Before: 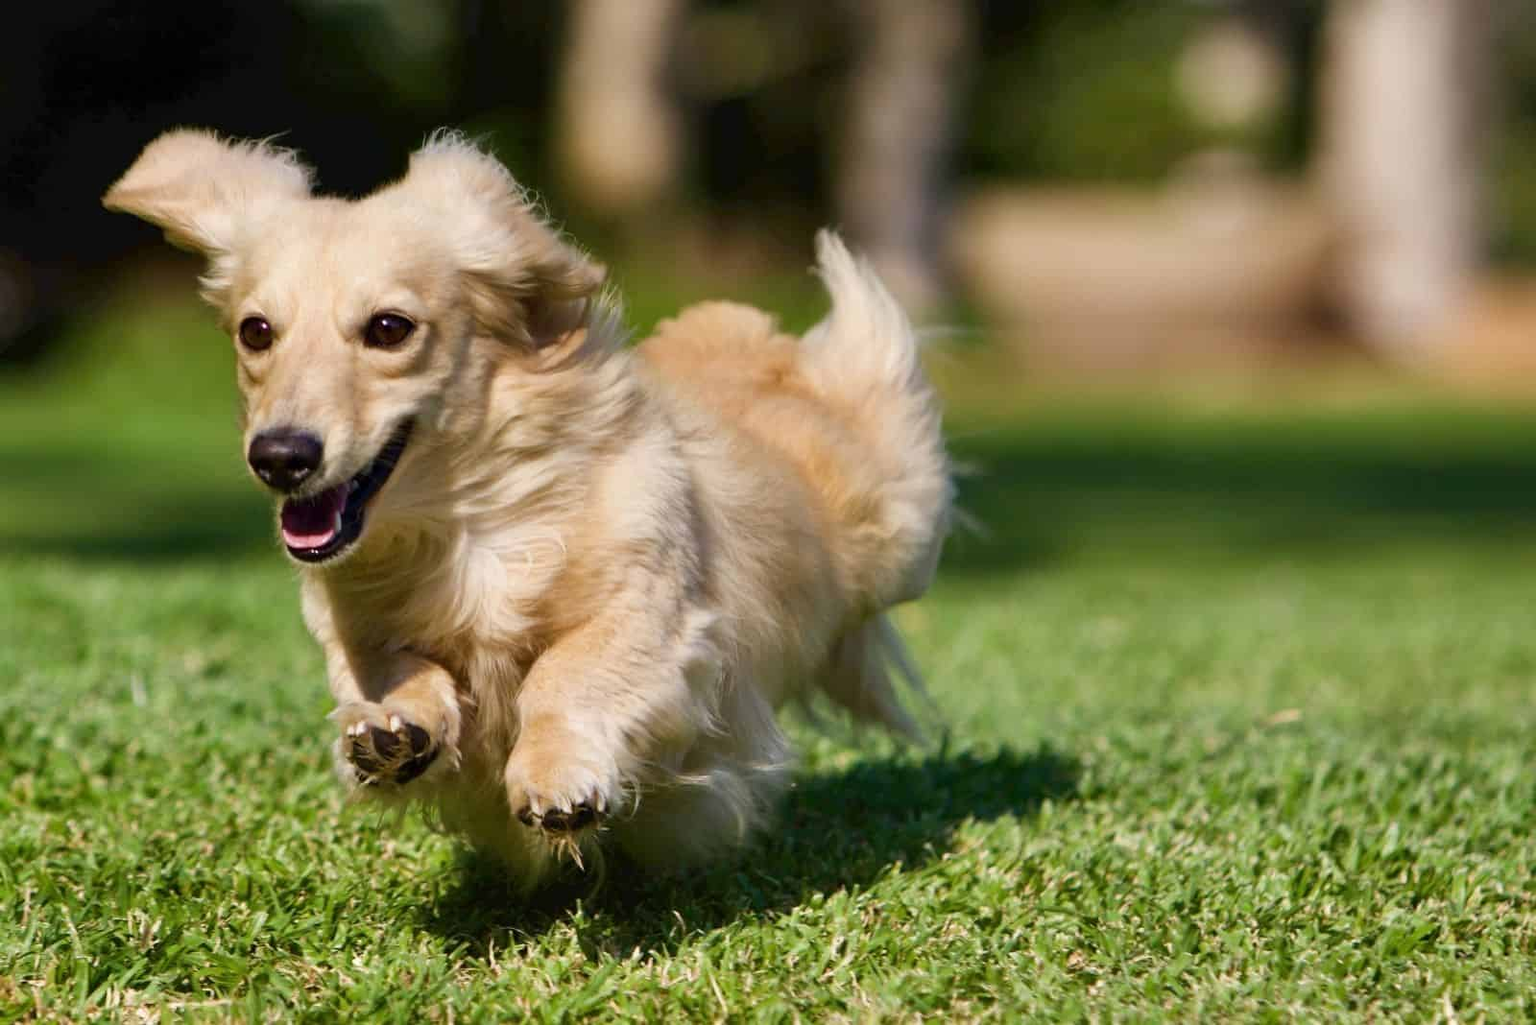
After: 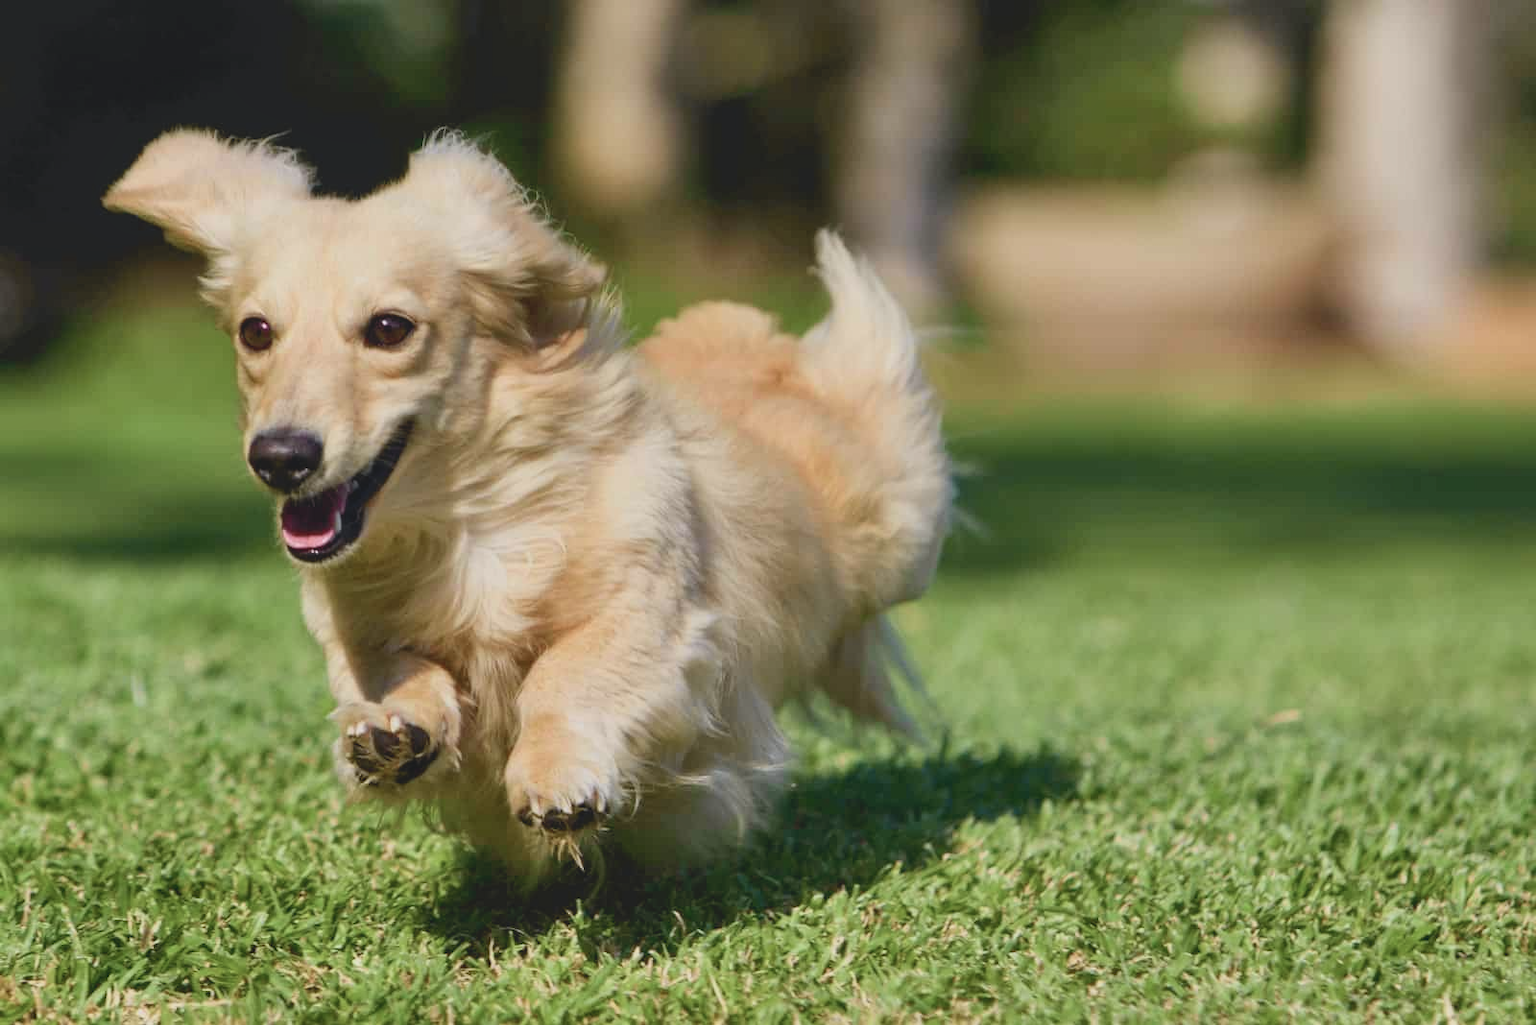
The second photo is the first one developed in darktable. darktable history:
contrast brightness saturation: contrast -0.268, saturation -0.421
local contrast: highlights 107%, shadows 100%, detail 119%, midtone range 0.2
tone curve: curves: ch0 [(0, 0.012) (0.052, 0.04) (0.107, 0.086) (0.269, 0.266) (0.471, 0.503) (0.731, 0.771) (0.921, 0.909) (0.999, 0.951)]; ch1 [(0, 0) (0.339, 0.298) (0.402, 0.363) (0.444, 0.415) (0.485, 0.469) (0.494, 0.493) (0.504, 0.501) (0.525, 0.534) (0.555, 0.593) (0.594, 0.648) (1, 1)]; ch2 [(0, 0) (0.48, 0.48) (0.504, 0.5) (0.535, 0.557) (0.581, 0.623) (0.649, 0.683) (0.824, 0.815) (1, 1)], color space Lab, independent channels, preserve colors none
